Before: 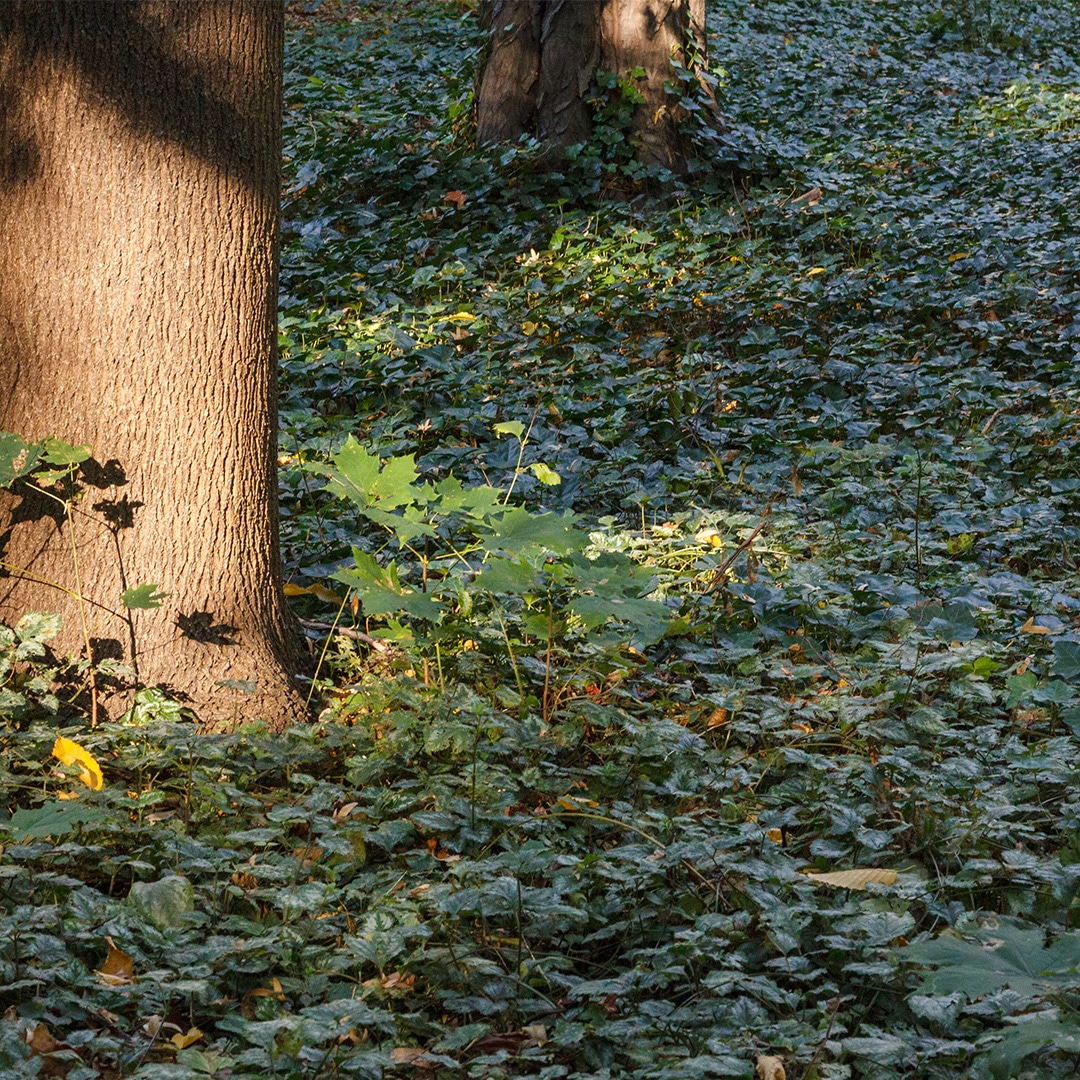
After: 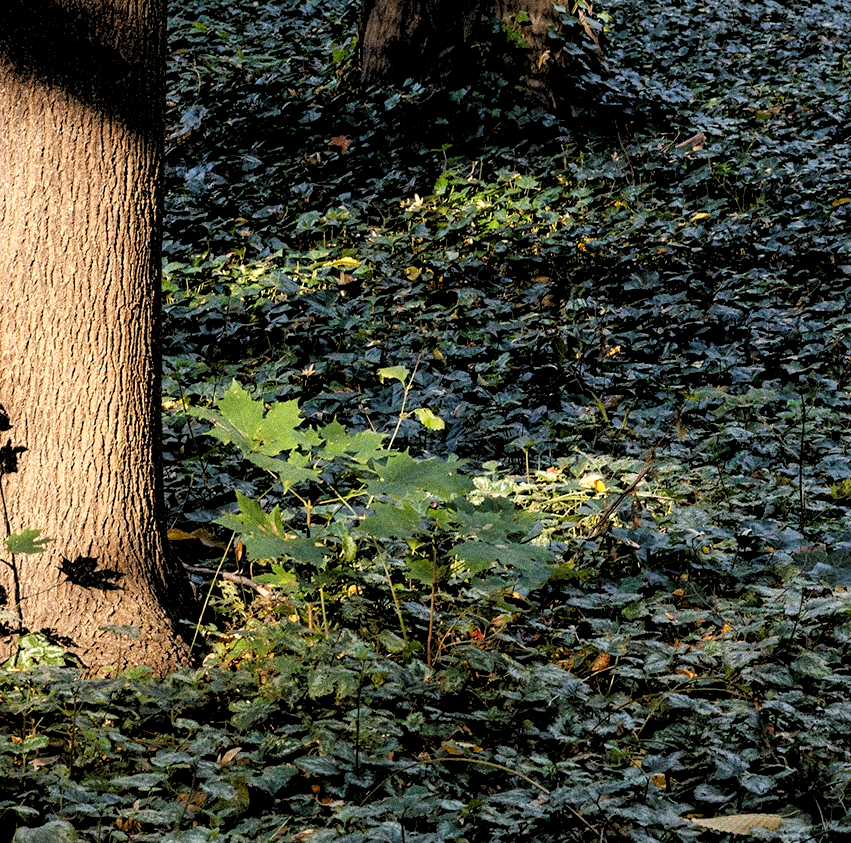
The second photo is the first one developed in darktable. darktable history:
grain: coarseness 0.09 ISO, strength 40%
rgb levels: levels [[0.034, 0.472, 0.904], [0, 0.5, 1], [0, 0.5, 1]]
crop and rotate: left 10.77%, top 5.1%, right 10.41%, bottom 16.76%
